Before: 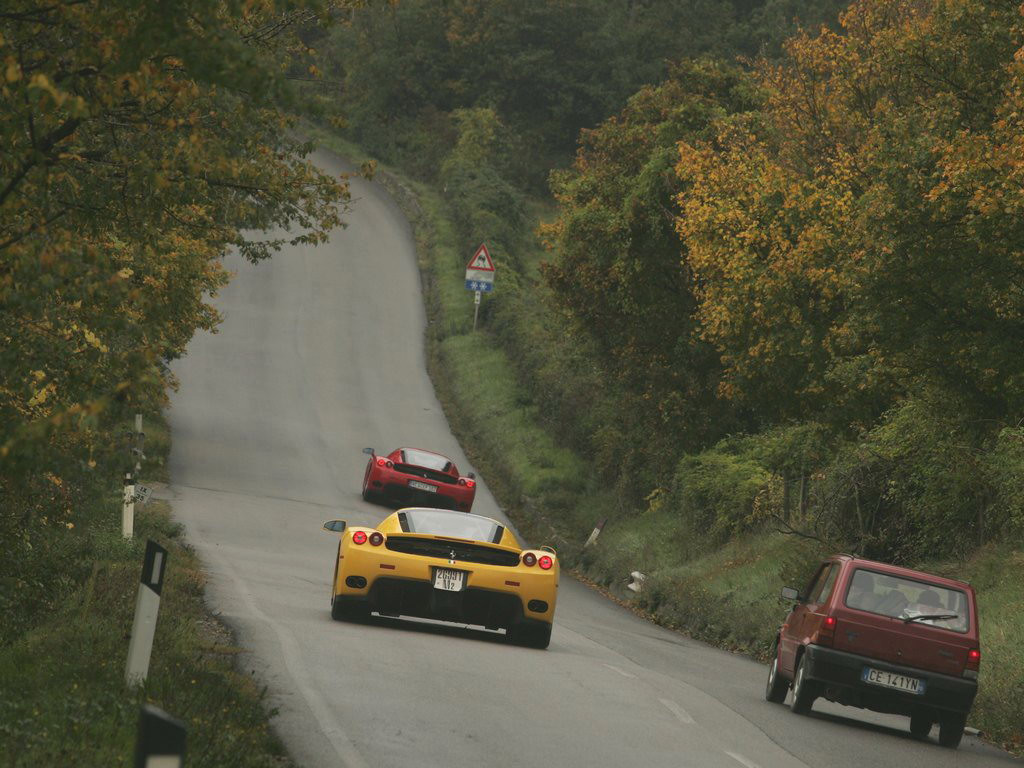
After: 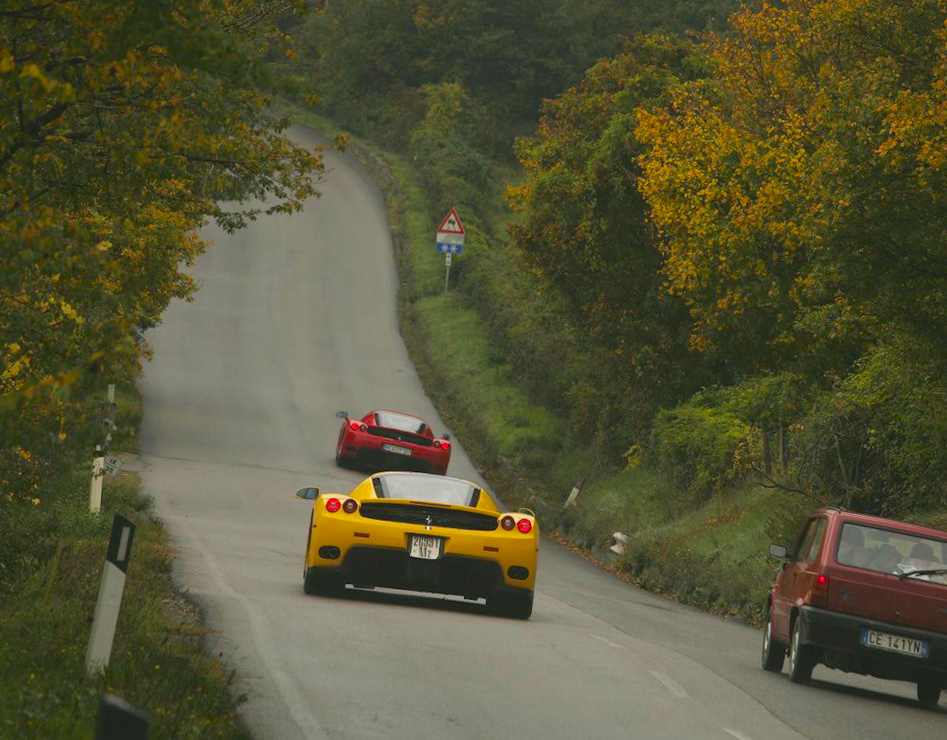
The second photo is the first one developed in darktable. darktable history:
rotate and perspective: rotation -1.68°, lens shift (vertical) -0.146, crop left 0.049, crop right 0.912, crop top 0.032, crop bottom 0.96
color balance rgb: perceptual saturation grading › global saturation 30%, global vibrance 20%
